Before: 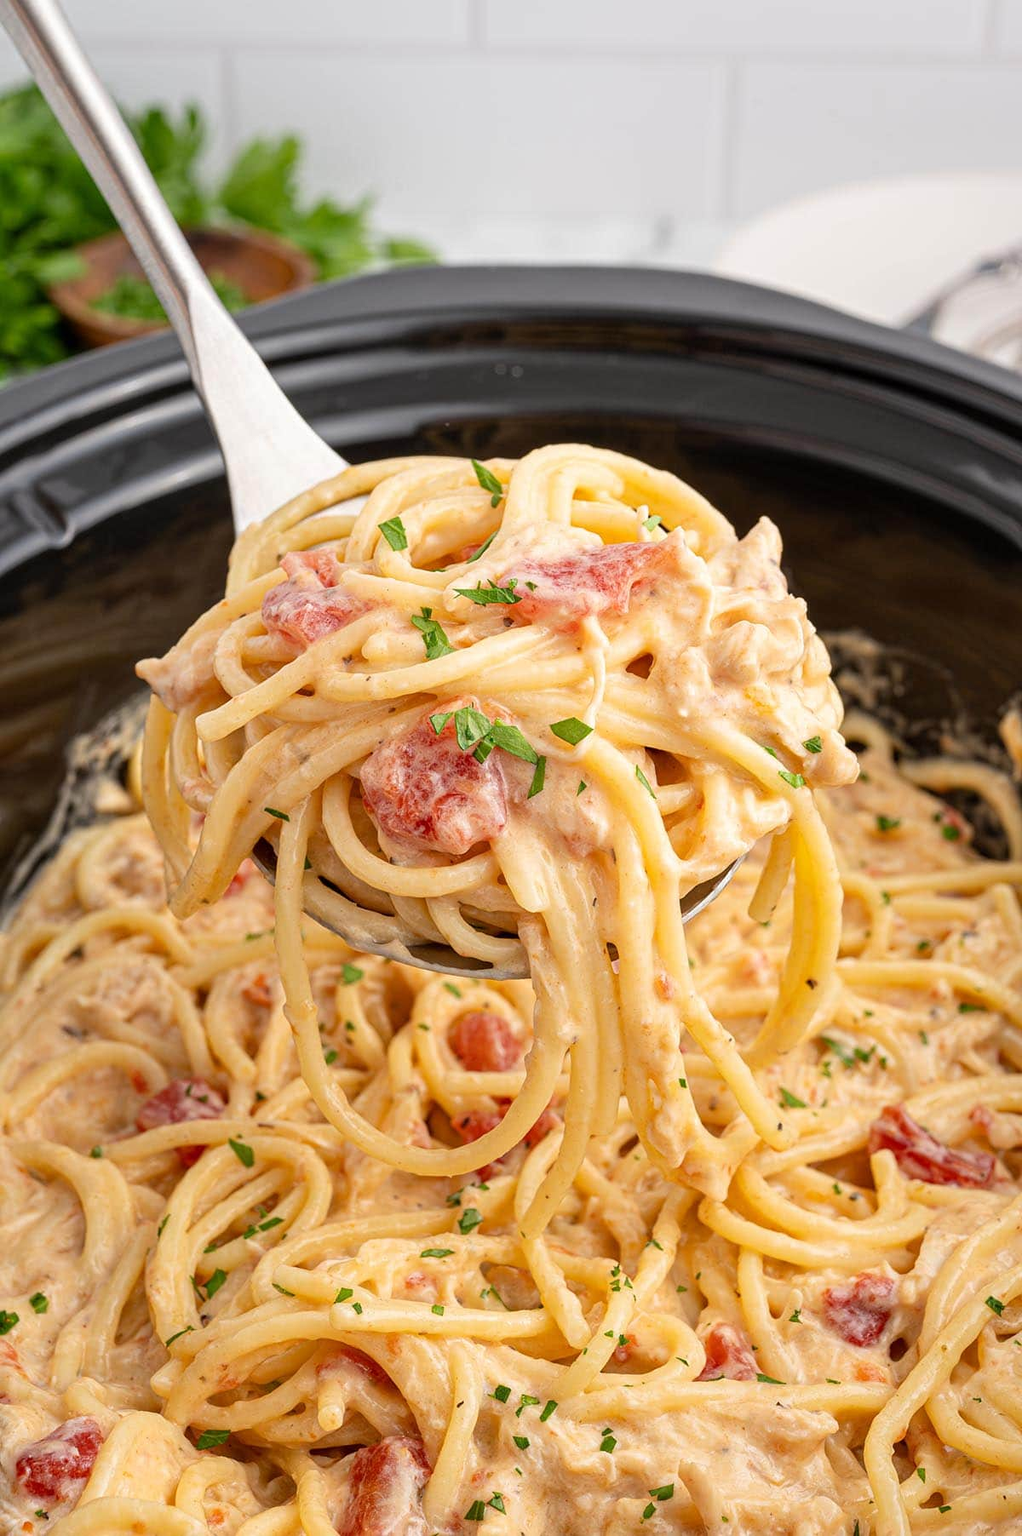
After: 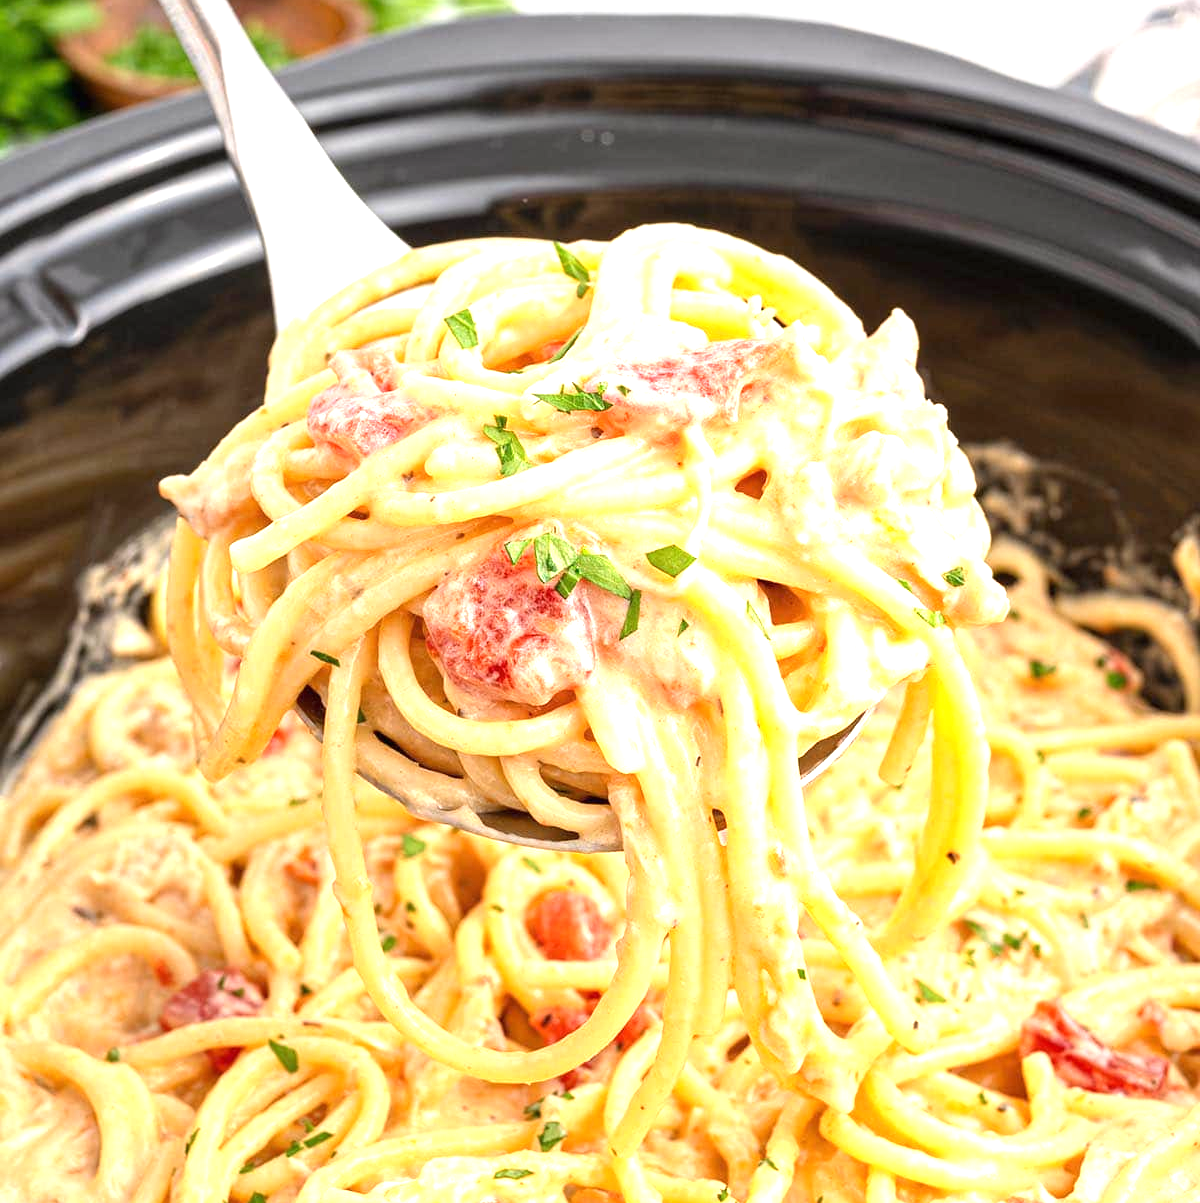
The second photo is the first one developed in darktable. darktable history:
crop: top 16.572%, bottom 16.733%
exposure: black level correction 0, exposure 1.104 EV, compensate highlight preservation false
